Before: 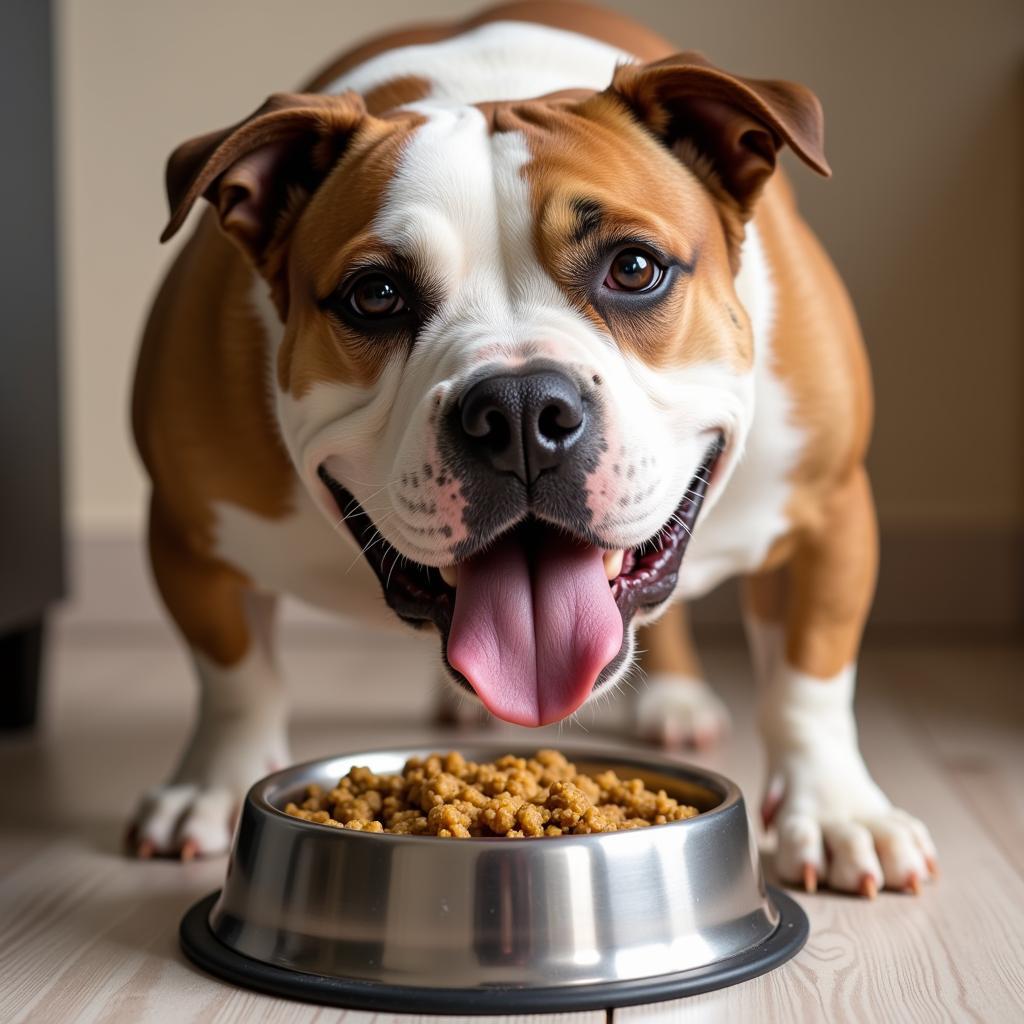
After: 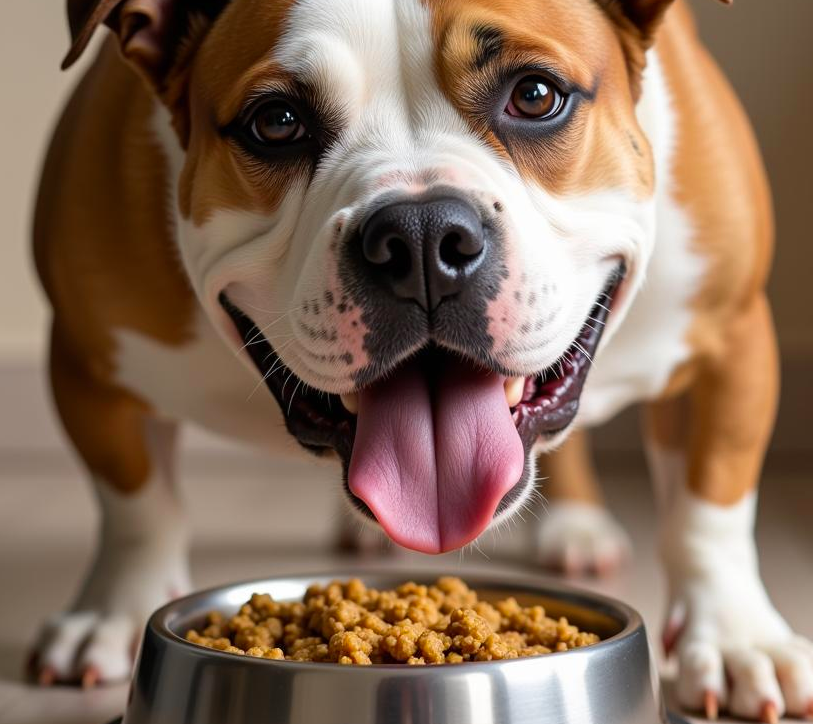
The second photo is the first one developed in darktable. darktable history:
crop: left 9.712%, top 16.928%, right 10.845%, bottom 12.332%
color zones: curves: ch1 [(0, 0.525) (0.143, 0.556) (0.286, 0.52) (0.429, 0.5) (0.571, 0.5) (0.714, 0.5) (0.857, 0.503) (1, 0.525)]
